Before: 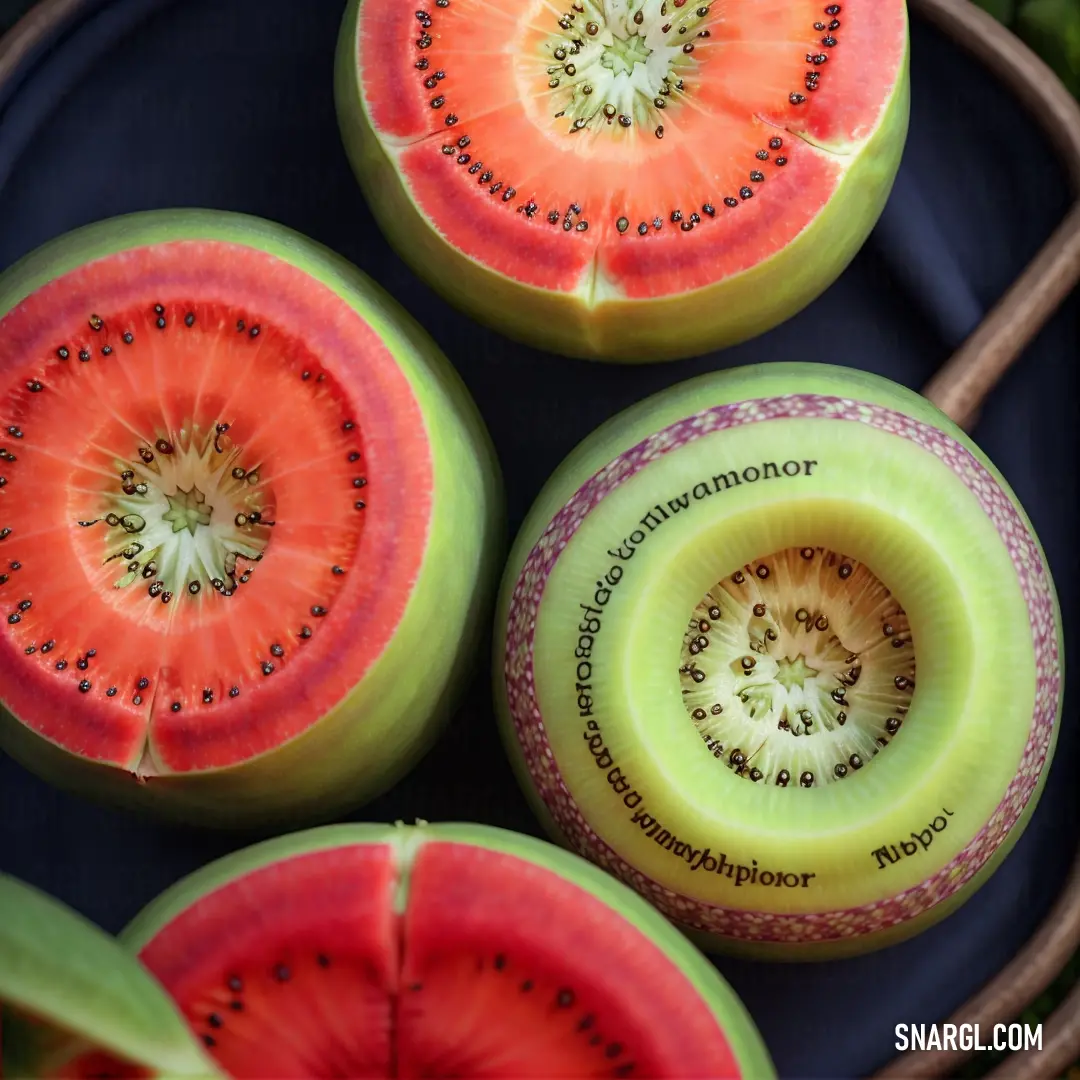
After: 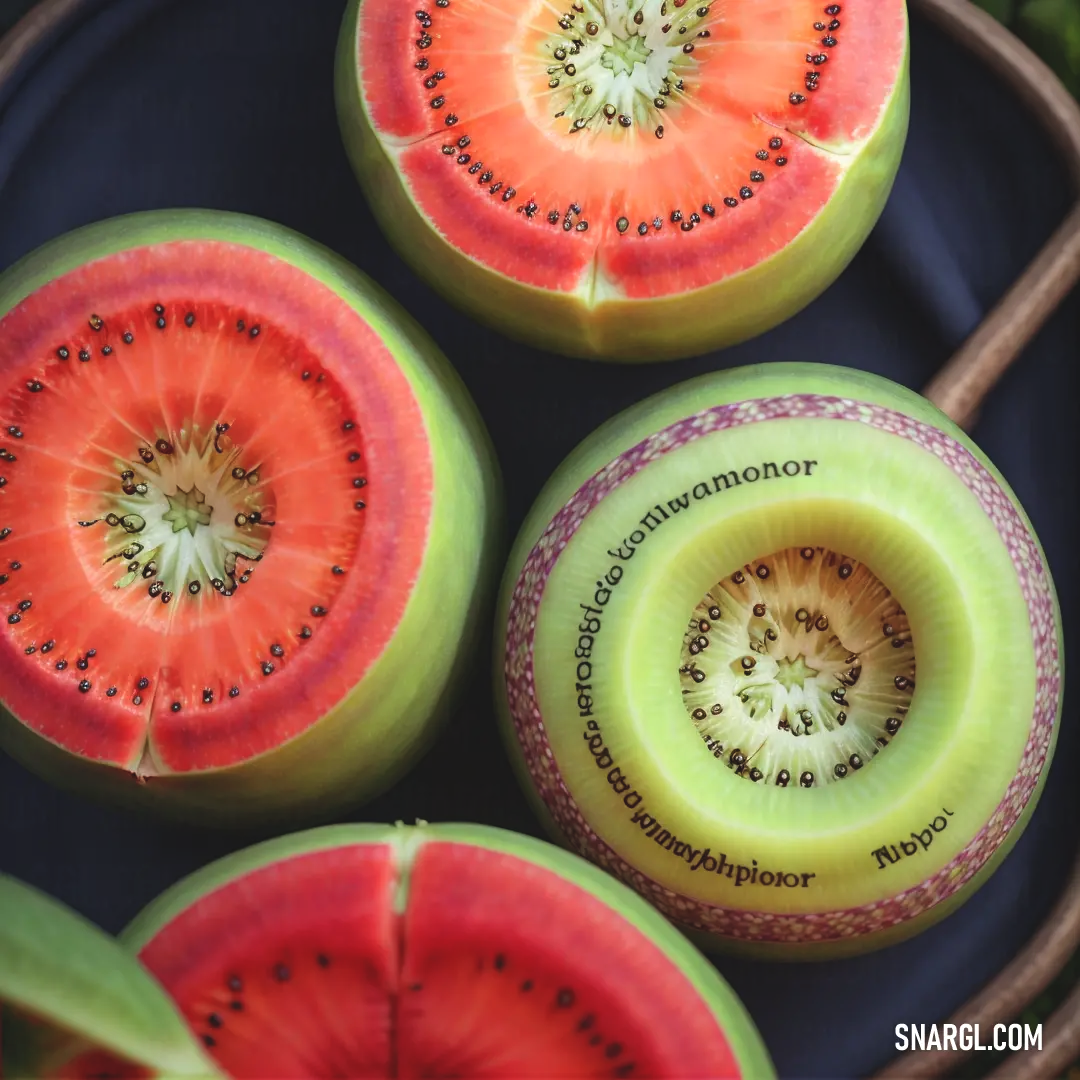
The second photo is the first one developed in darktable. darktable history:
exposure: black level correction -0.008, exposure 0.069 EV, compensate exposure bias true, compensate highlight preservation false
